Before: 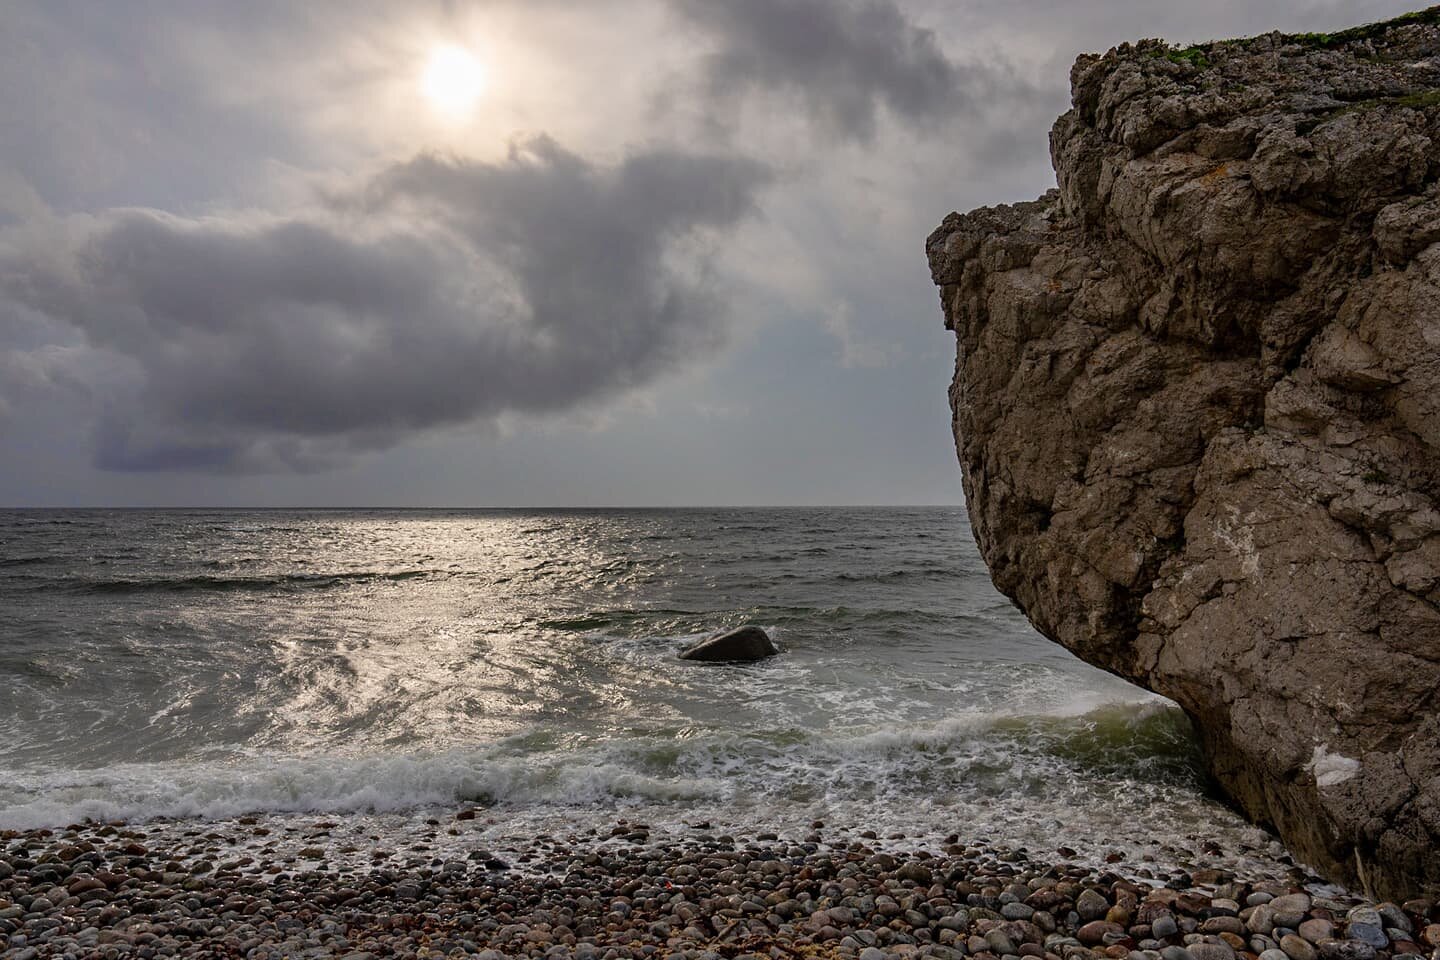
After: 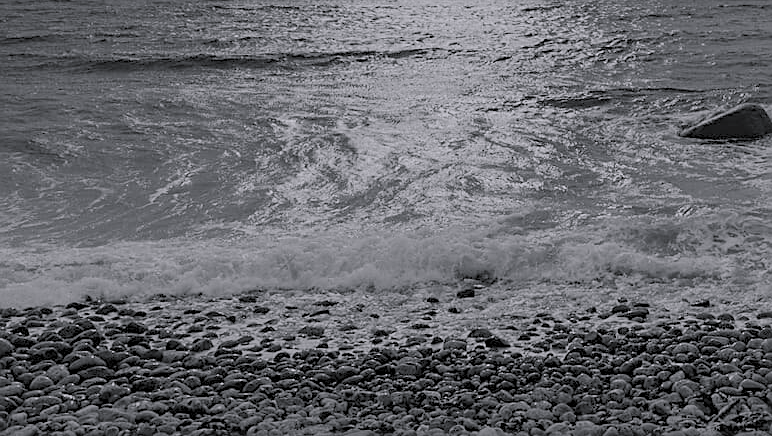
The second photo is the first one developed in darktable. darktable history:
crop and rotate: top 54.419%, right 46.358%, bottom 0.157%
color balance rgb: highlights gain › chroma 2.011%, highlights gain › hue 47.18°, perceptual saturation grading › global saturation -31.979%, contrast -29.949%
sharpen: on, module defaults
color correction: highlights a* -0.841, highlights b* -8.45
color calibration: output gray [0.21, 0.42, 0.37, 0], illuminant same as pipeline (D50), adaptation XYZ, x 0.346, y 0.358, temperature 5005.43 K
base curve: curves: ch0 [(0, 0) (0.235, 0.266) (0.503, 0.496) (0.786, 0.72) (1, 1)], preserve colors none
tone equalizer: edges refinement/feathering 500, mask exposure compensation -1.57 EV, preserve details no
